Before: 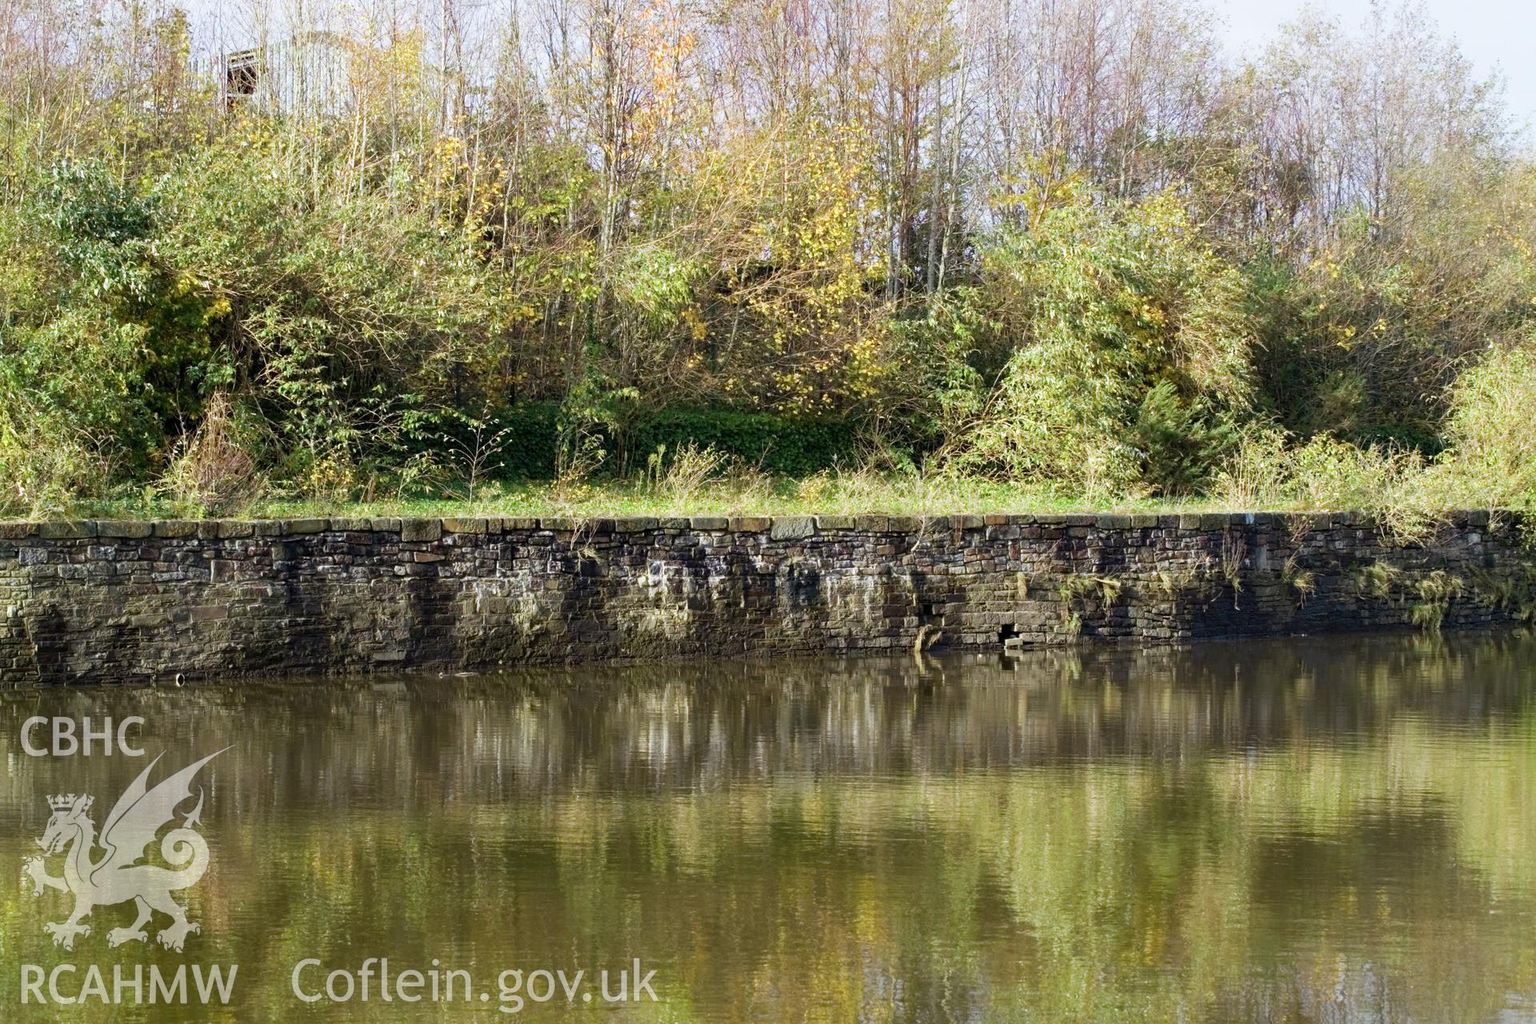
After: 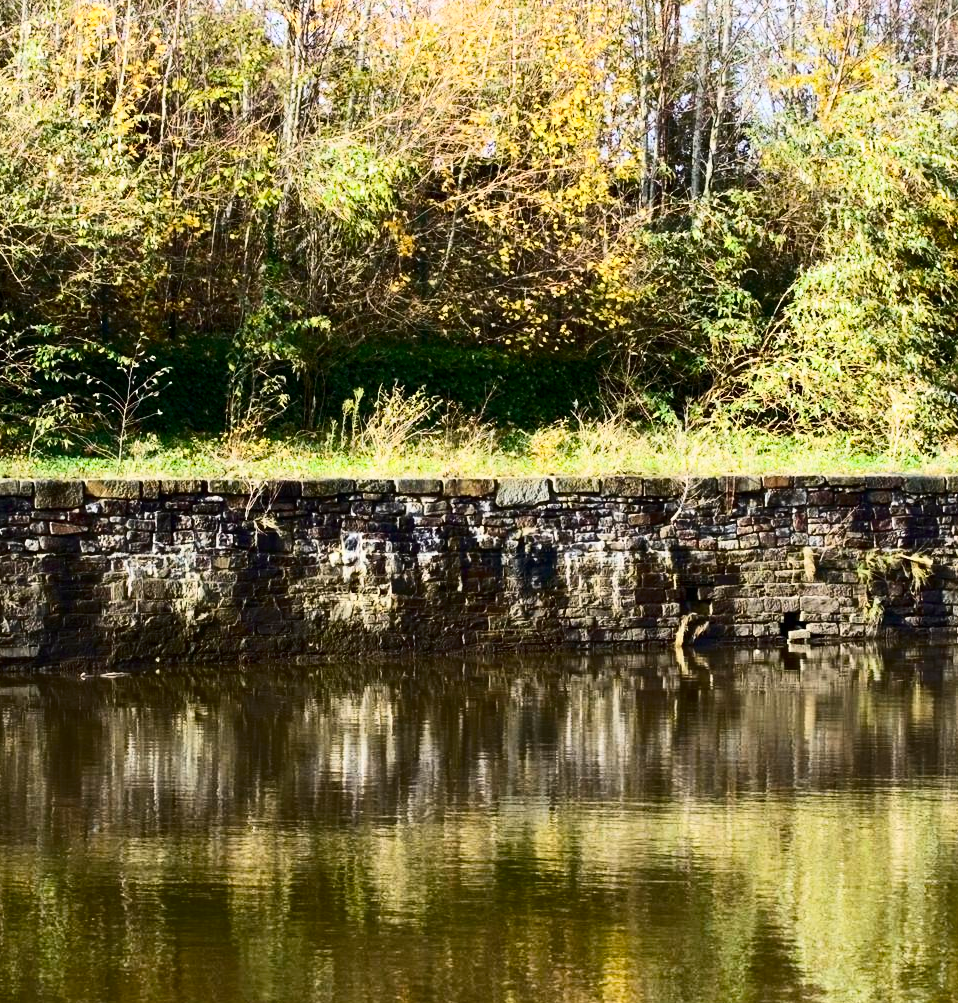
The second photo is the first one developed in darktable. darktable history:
crop and rotate: angle 0.01°, left 24.387%, top 13.116%, right 25.685%, bottom 8.458%
contrast brightness saturation: contrast 0.413, brightness 0.051, saturation 0.251
